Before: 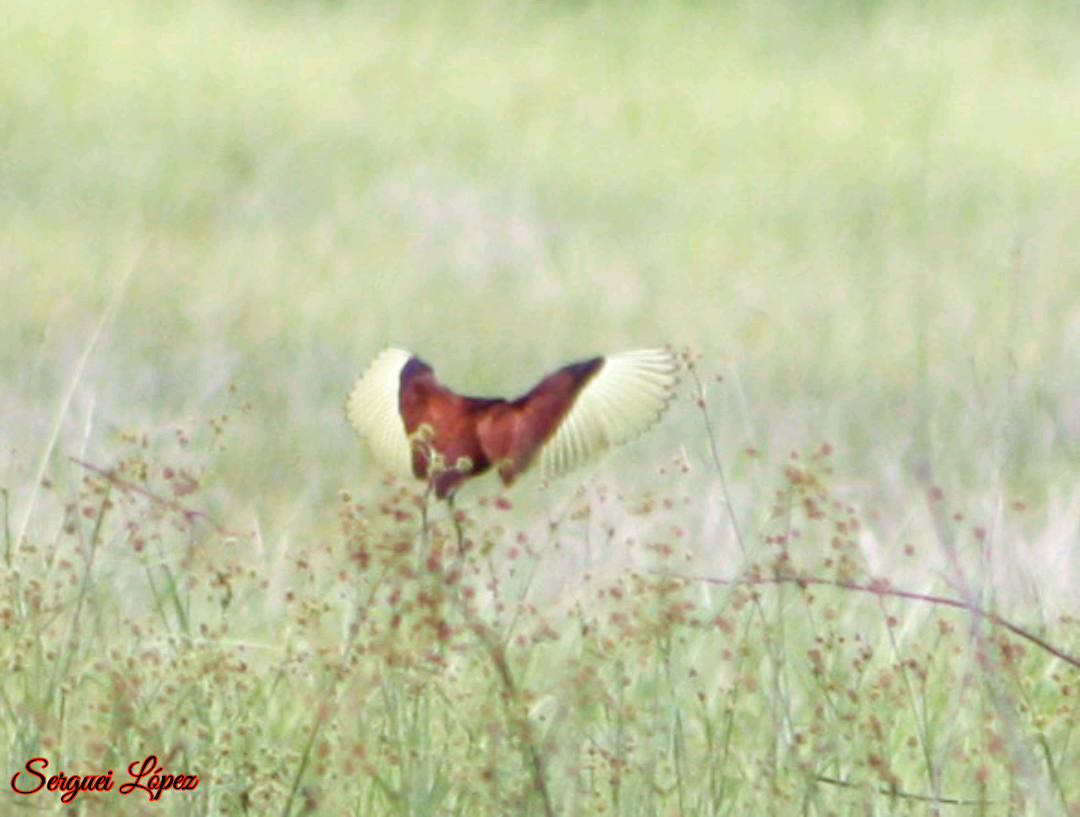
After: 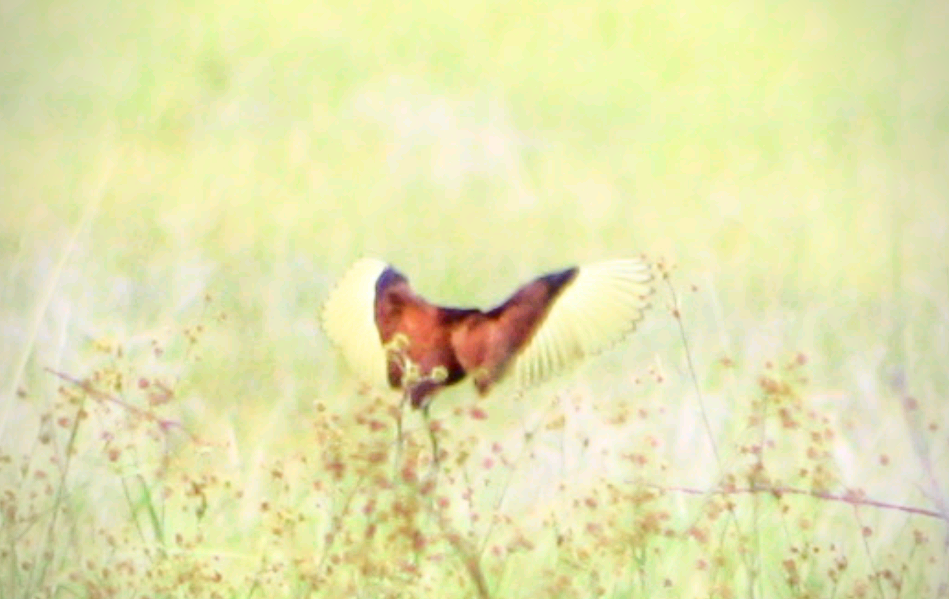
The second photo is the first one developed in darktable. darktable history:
vignetting: fall-off radius 61.17%
crop and rotate: left 2.35%, top 11.078%, right 9.707%, bottom 15.546%
tone equalizer: edges refinement/feathering 500, mask exposure compensation -1.57 EV, preserve details guided filter
tone curve: curves: ch0 [(0, 0.019) (0.078, 0.058) (0.223, 0.217) (0.424, 0.553) (0.631, 0.764) (0.816, 0.932) (1, 1)]; ch1 [(0, 0) (0.262, 0.227) (0.417, 0.386) (0.469, 0.467) (0.502, 0.503) (0.544, 0.548) (0.57, 0.579) (0.608, 0.62) (0.65, 0.68) (0.994, 0.987)]; ch2 [(0, 0) (0.262, 0.188) (0.5, 0.504) (0.553, 0.592) (0.599, 0.653) (1, 1)], color space Lab, independent channels
